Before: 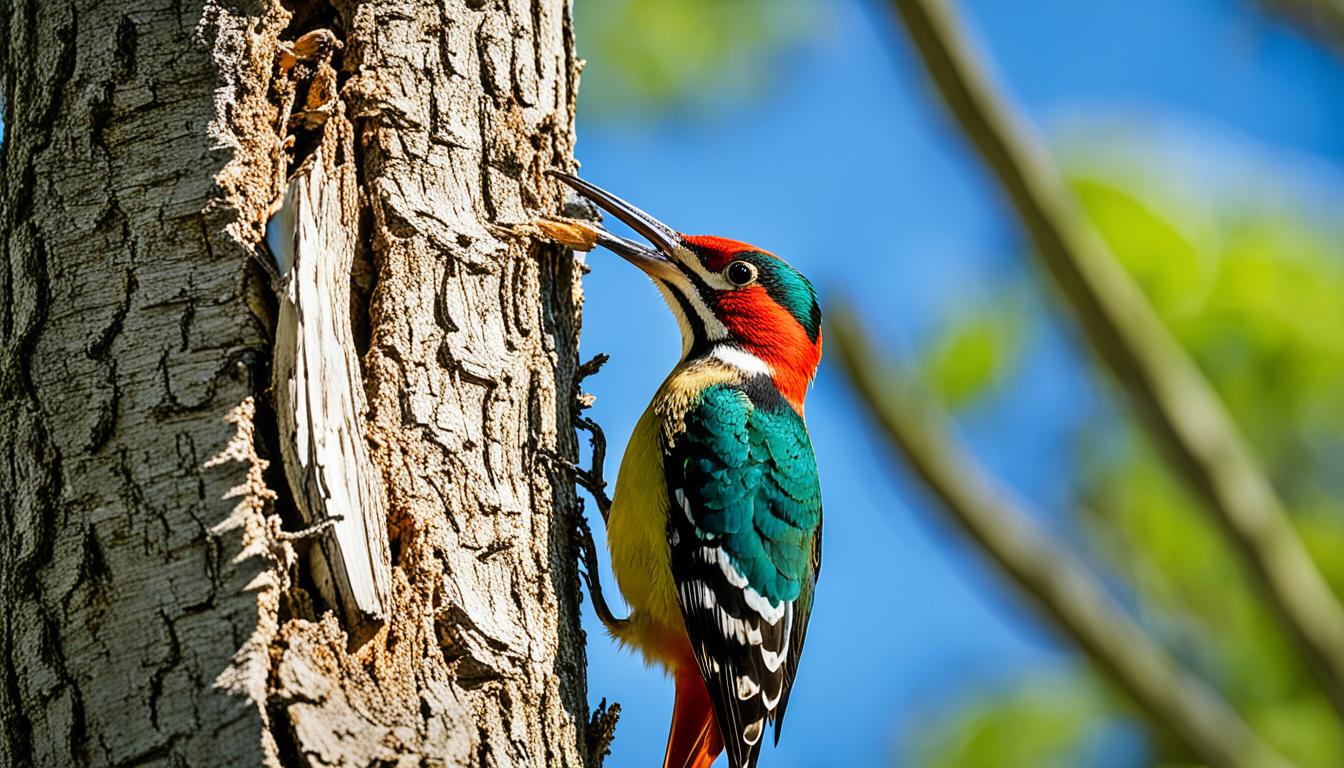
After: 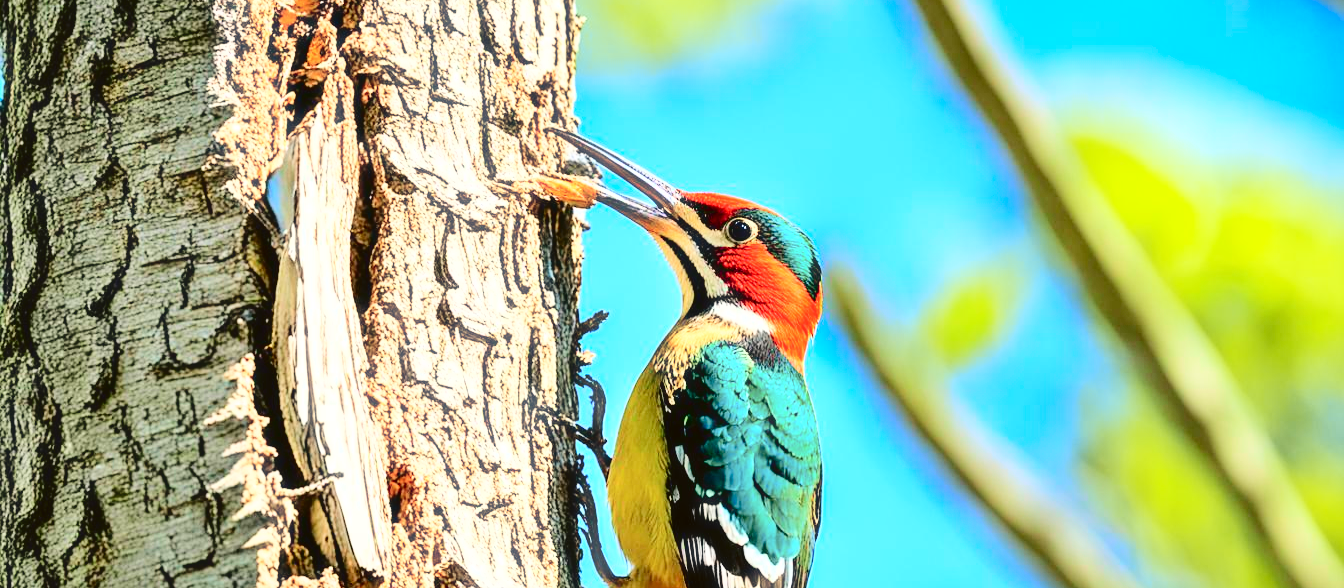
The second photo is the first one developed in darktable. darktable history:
shadows and highlights: shadows 37.64, highlights -27, soften with gaussian
base curve: curves: ch0 [(0, 0) (0.008, 0.007) (0.022, 0.029) (0.048, 0.089) (0.092, 0.197) (0.191, 0.399) (0.275, 0.534) (0.357, 0.65) (0.477, 0.78) (0.542, 0.833) (0.799, 0.973) (1, 1)], exposure shift 0.574
crop: top 5.699%, bottom 17.704%
tone curve: curves: ch0 [(0, 0.01) (0.052, 0.045) (0.136, 0.133) (0.29, 0.332) (0.453, 0.531) (0.676, 0.751) (0.89, 0.919) (1, 1)]; ch1 [(0, 0) (0.094, 0.081) (0.285, 0.299) (0.385, 0.403) (0.447, 0.429) (0.495, 0.496) (0.544, 0.552) (0.589, 0.612) (0.722, 0.728) (1, 1)]; ch2 [(0, 0) (0.257, 0.217) (0.43, 0.421) (0.498, 0.507) (0.531, 0.544) (0.56, 0.579) (0.625, 0.642) (1, 1)], color space Lab, independent channels, preserve colors none
haze removal: strength -0.058, compatibility mode true, adaptive false
levels: levels [0, 0.43, 0.984]
